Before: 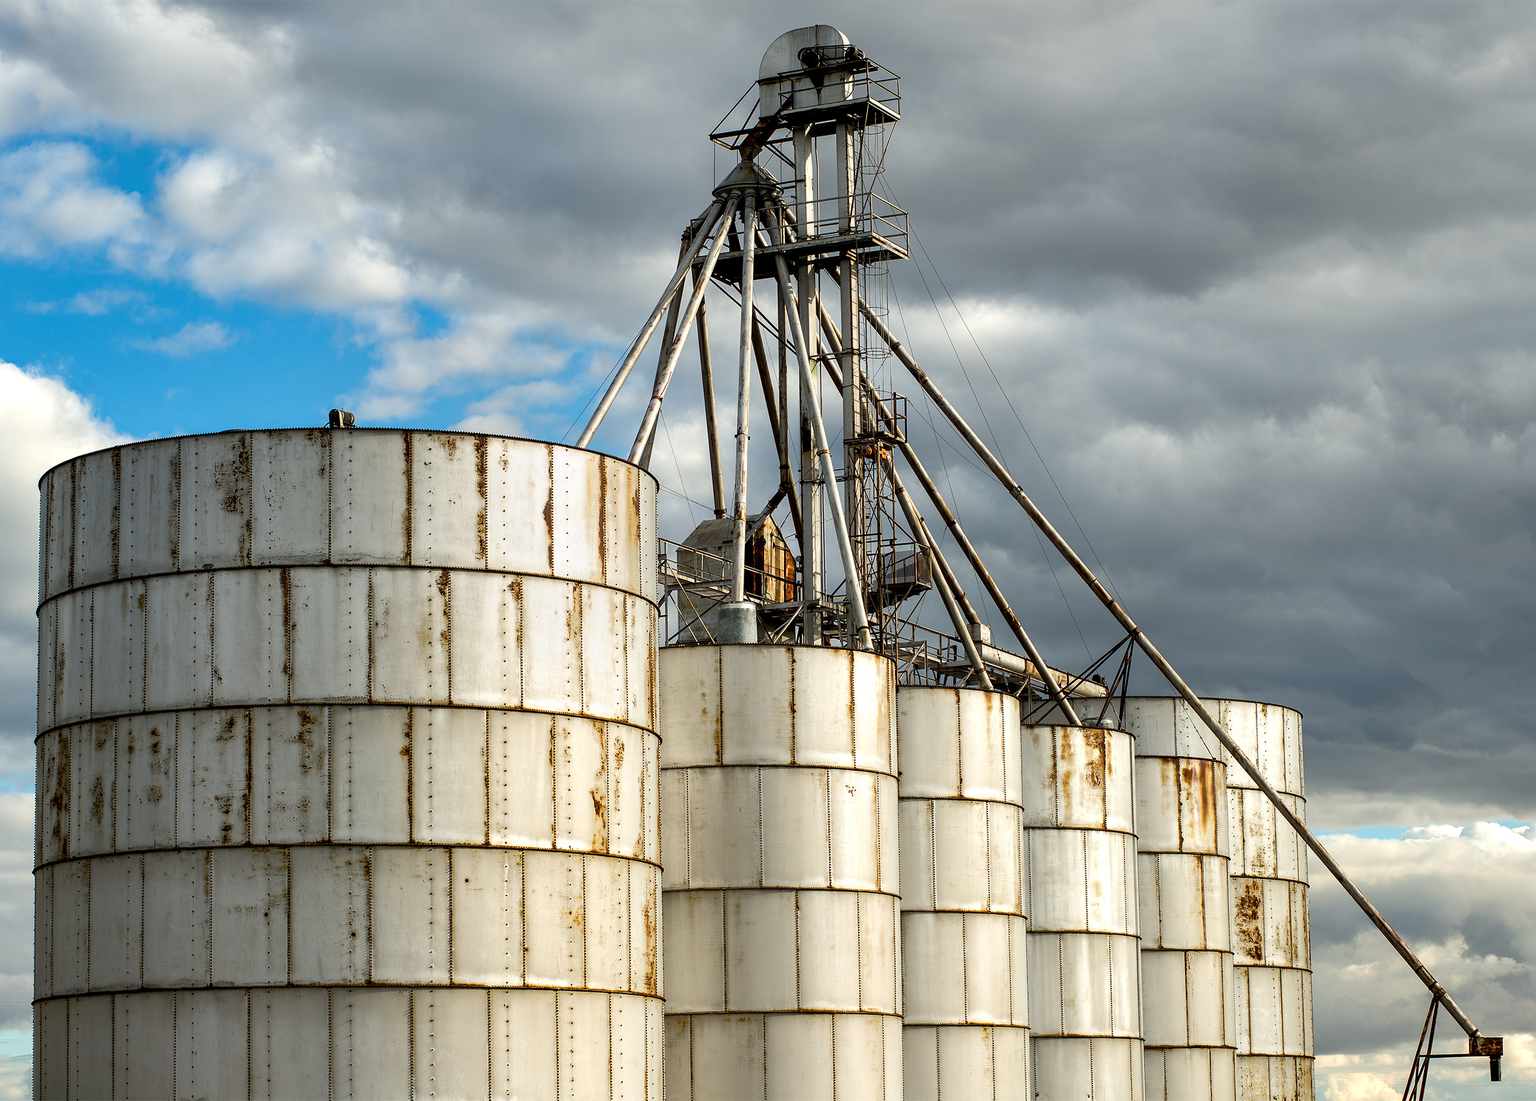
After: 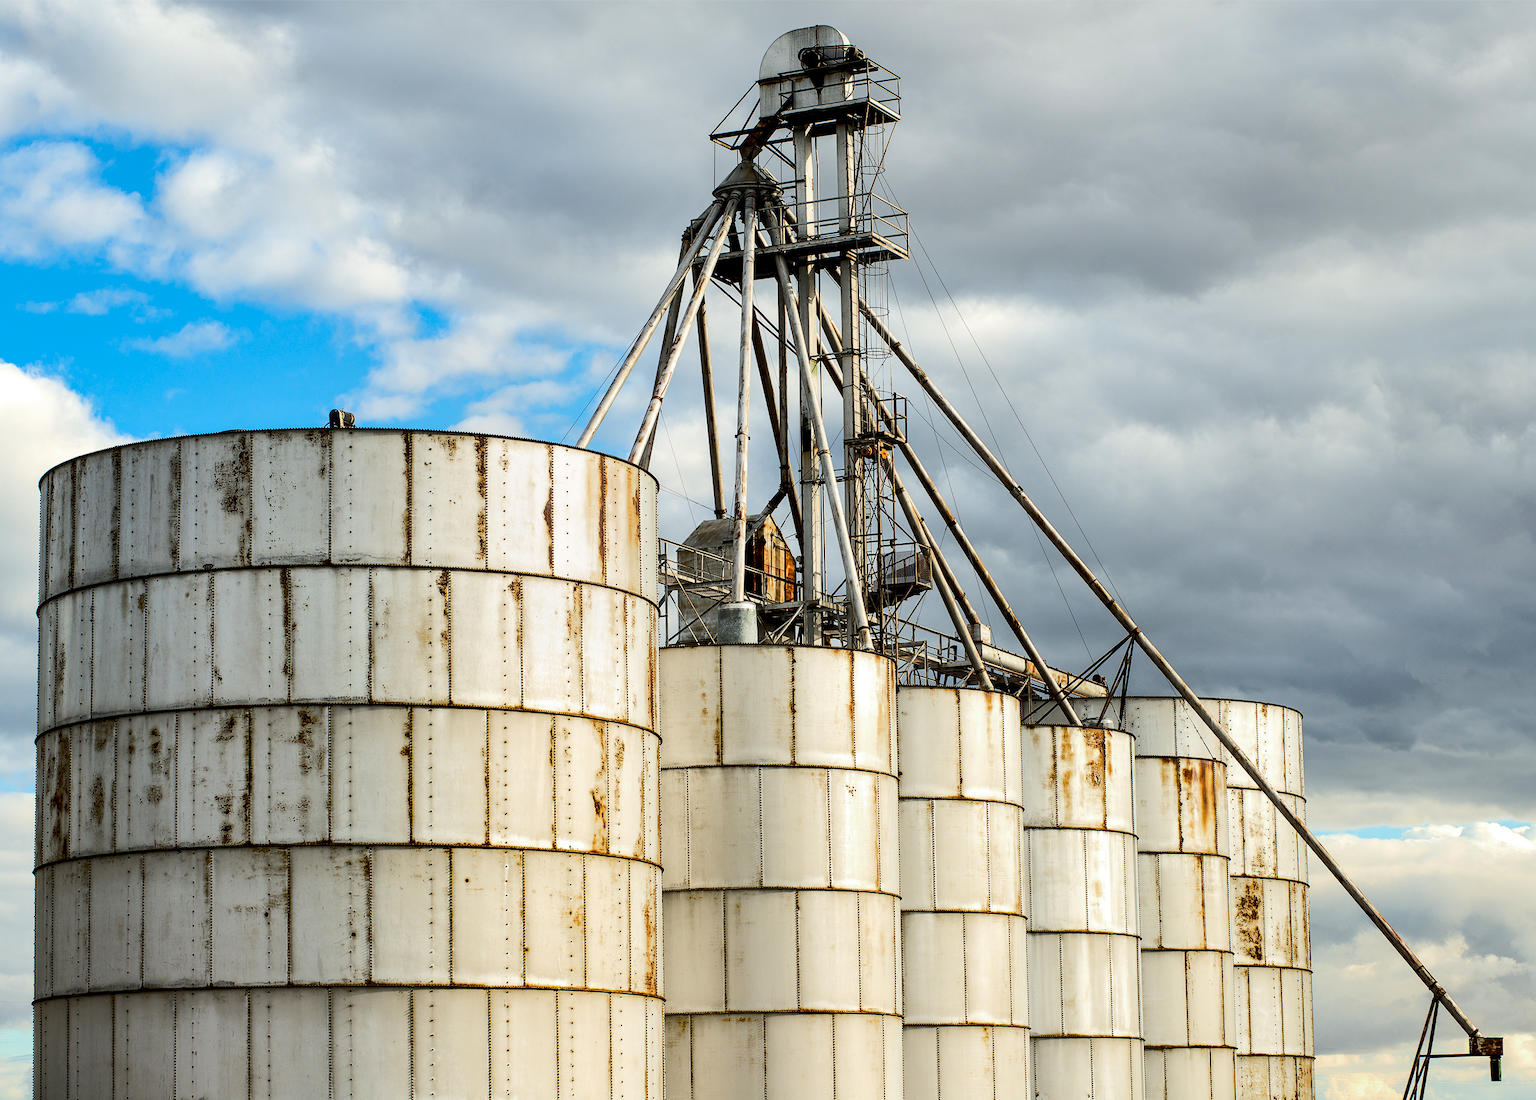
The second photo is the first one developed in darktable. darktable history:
color zones: curves: ch0 [(0, 0.444) (0.143, 0.442) (0.286, 0.441) (0.429, 0.441) (0.571, 0.441) (0.714, 0.441) (0.857, 0.442) (1, 0.444)]
rgb curve: curves: ch0 [(0, 0) (0.284, 0.292) (0.505, 0.644) (1, 1)], compensate middle gray true
